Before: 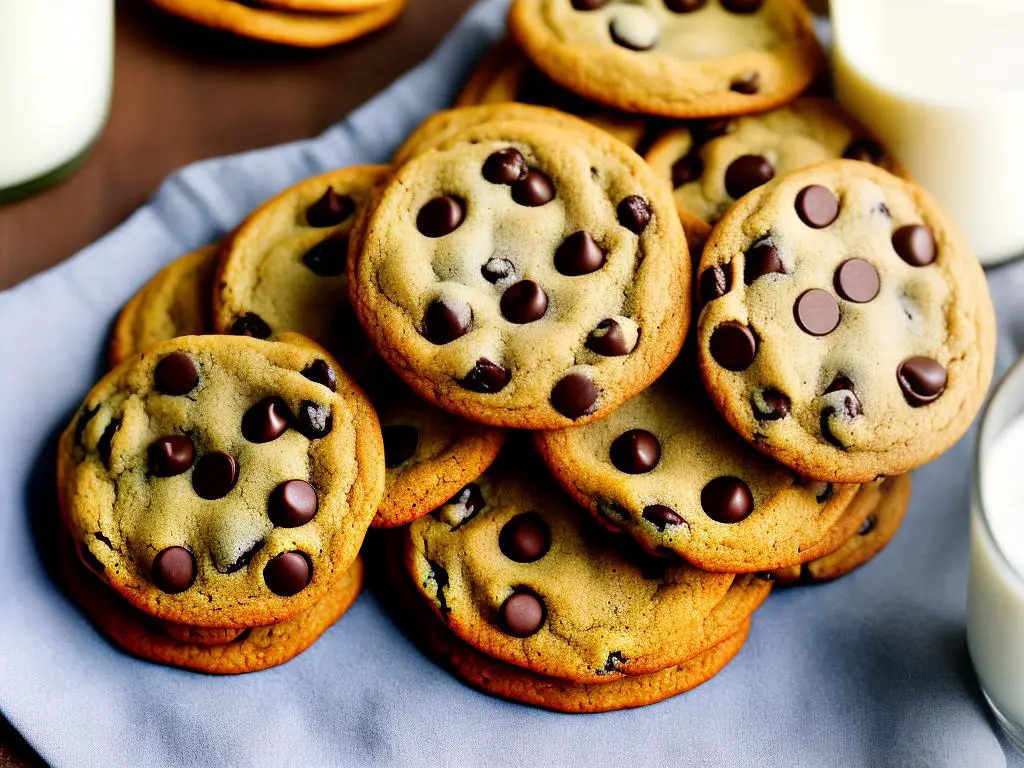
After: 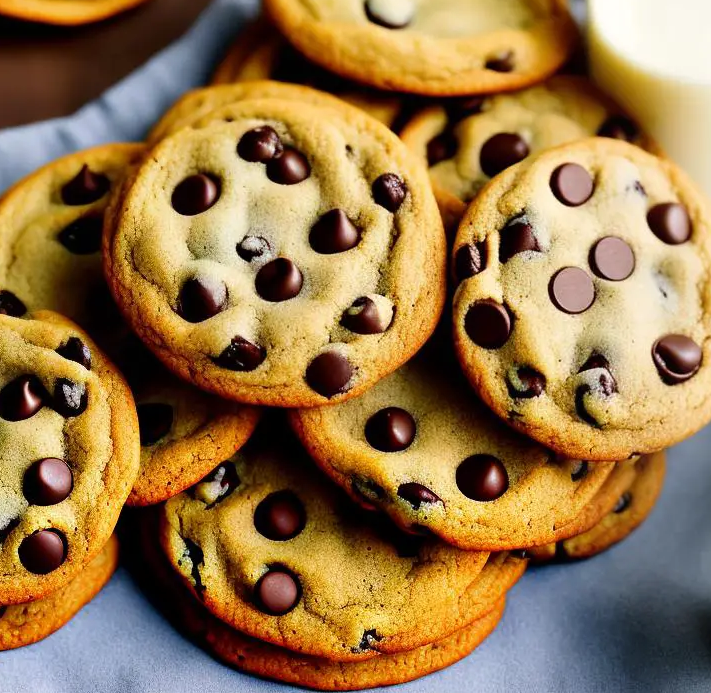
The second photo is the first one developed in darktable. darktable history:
crop and rotate: left 23.993%, top 2.874%, right 6.478%, bottom 6.886%
